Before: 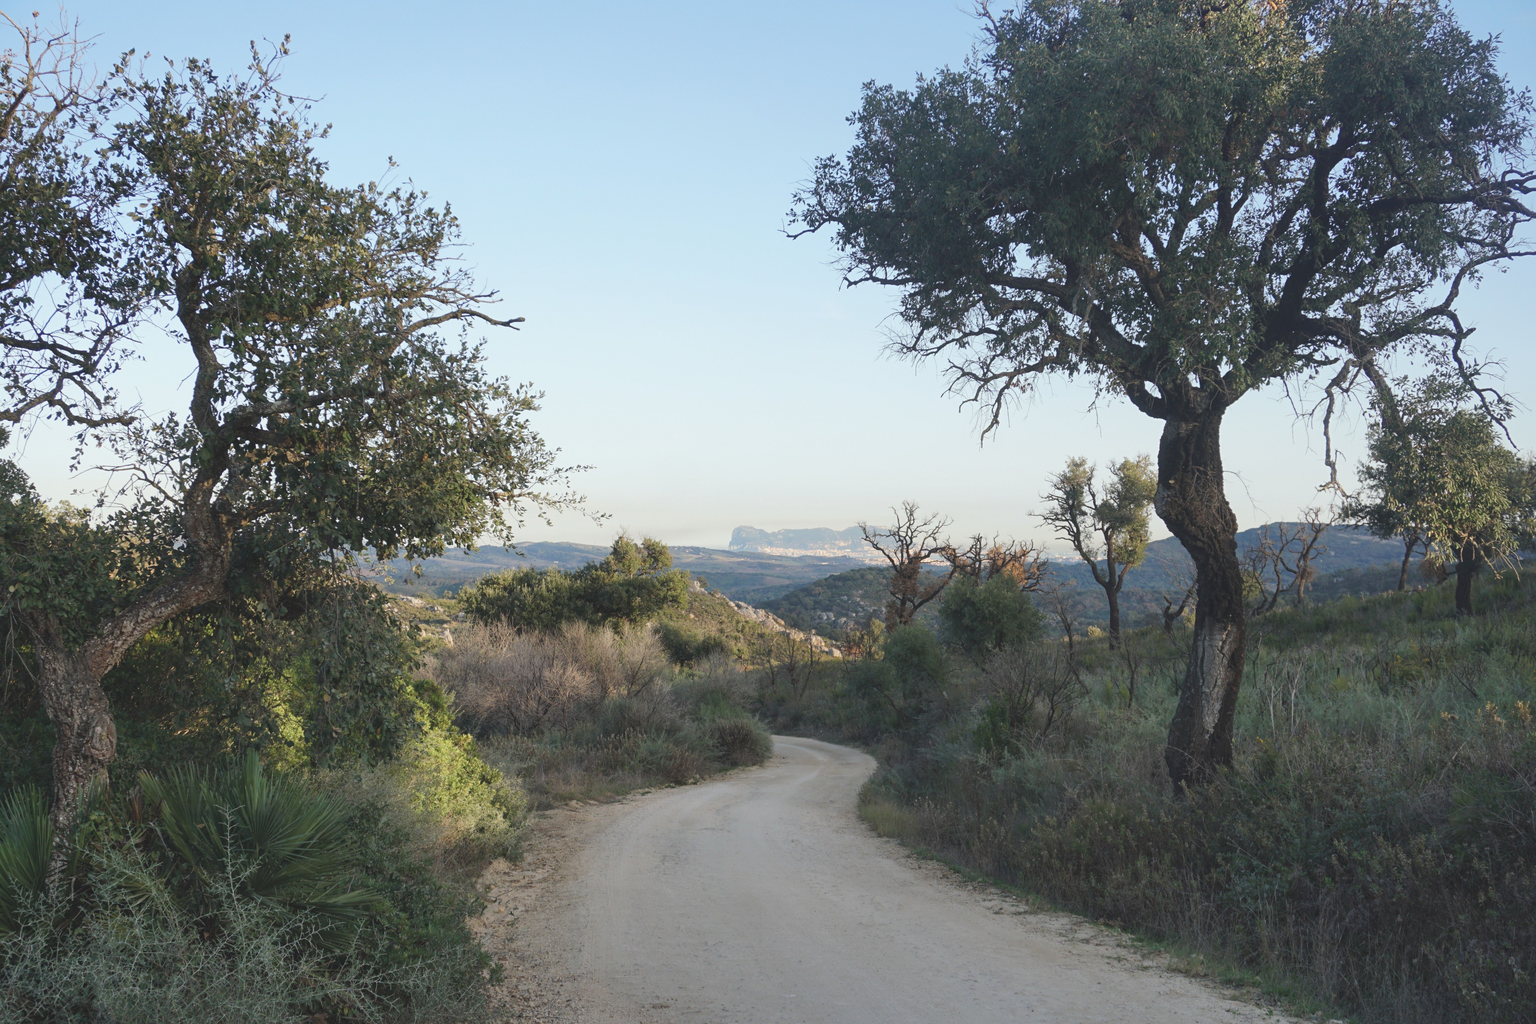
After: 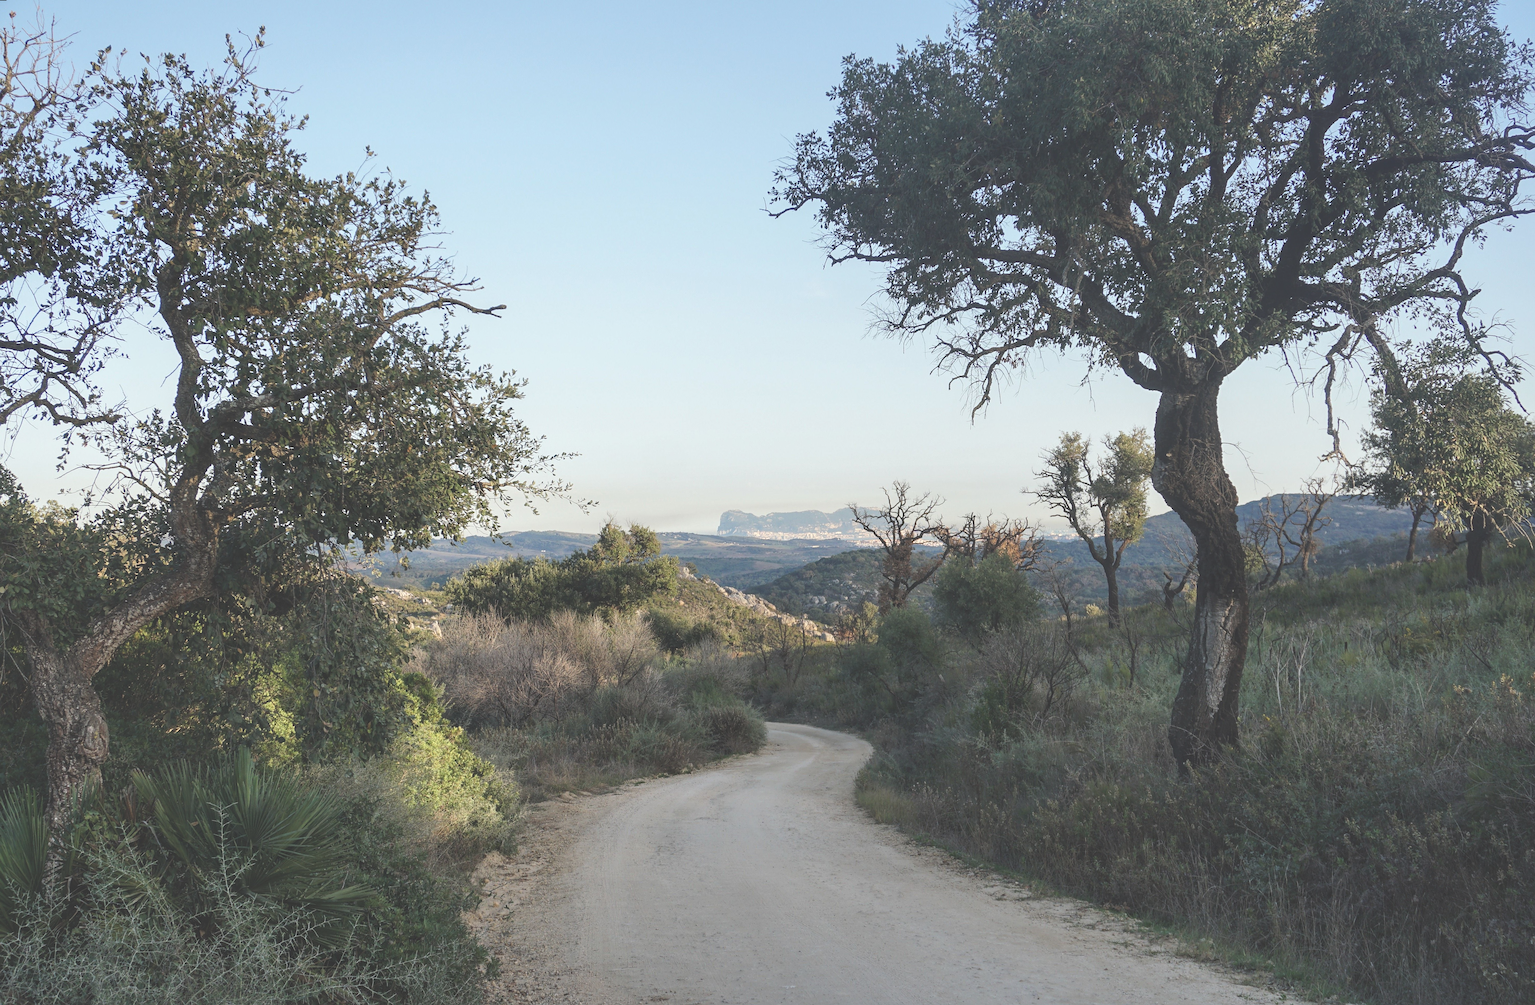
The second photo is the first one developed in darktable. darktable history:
local contrast: on, module defaults
sharpen: on, module defaults
rotate and perspective: rotation -1.32°, lens shift (horizontal) -0.031, crop left 0.015, crop right 0.985, crop top 0.047, crop bottom 0.982
exposure: black level correction -0.028, compensate highlight preservation false
